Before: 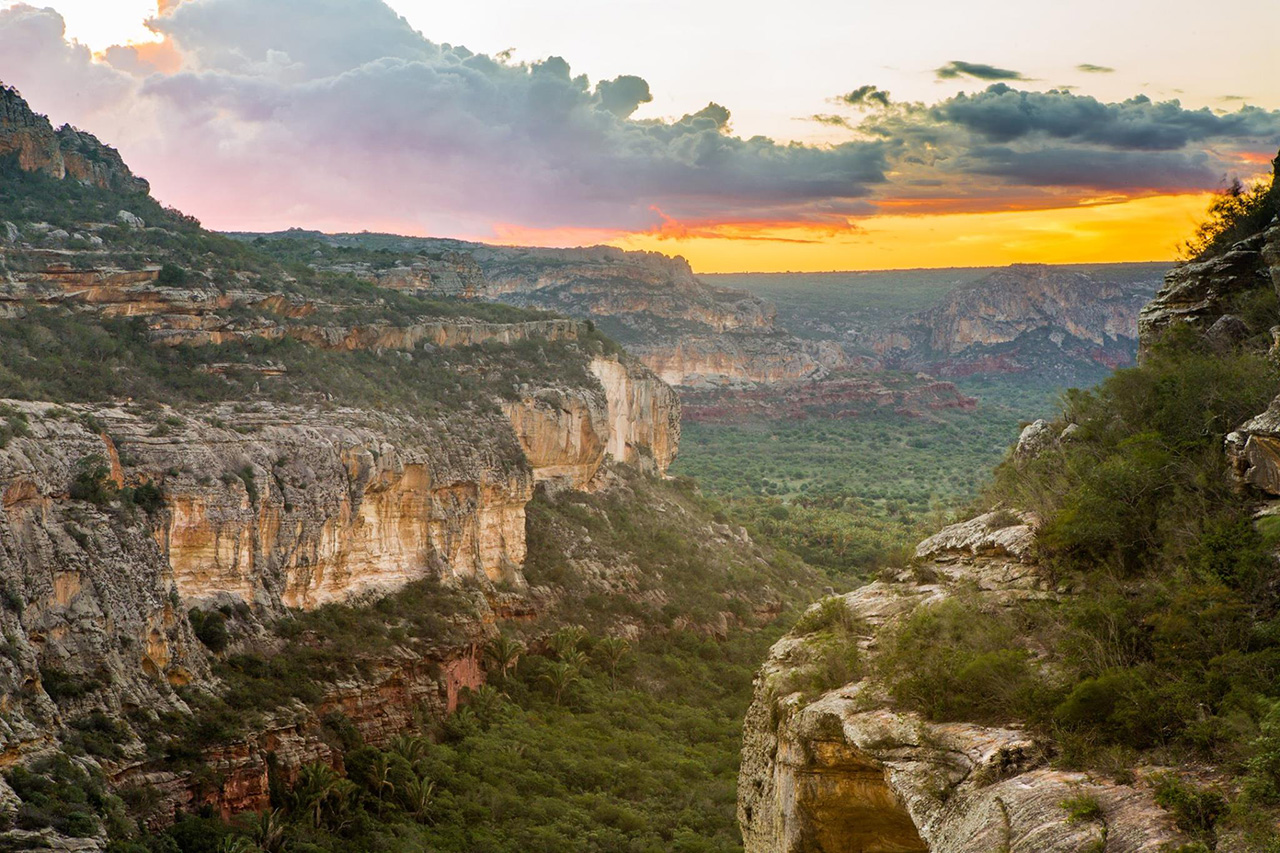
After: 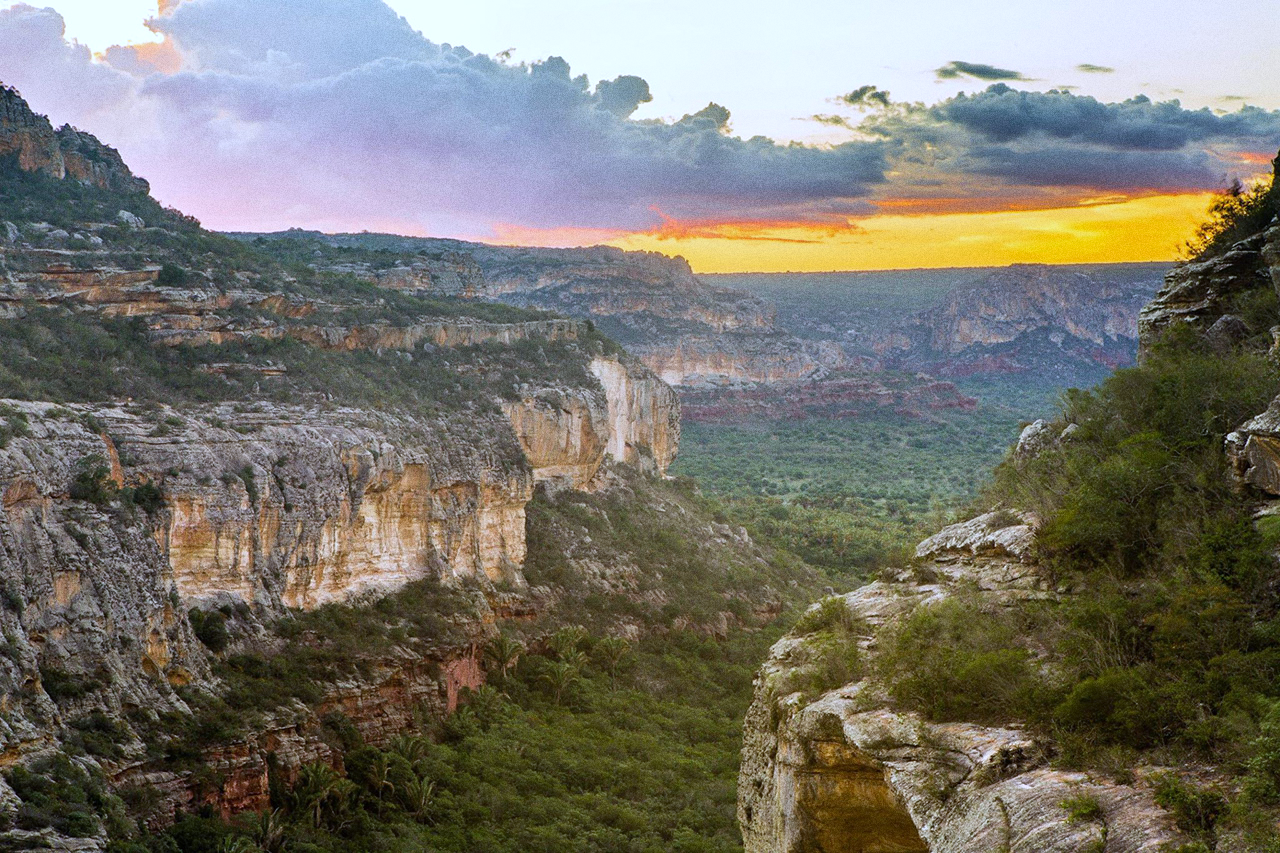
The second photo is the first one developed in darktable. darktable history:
white balance: red 0.948, green 1.02, blue 1.176
grain: coarseness 8.68 ISO, strength 31.94%
